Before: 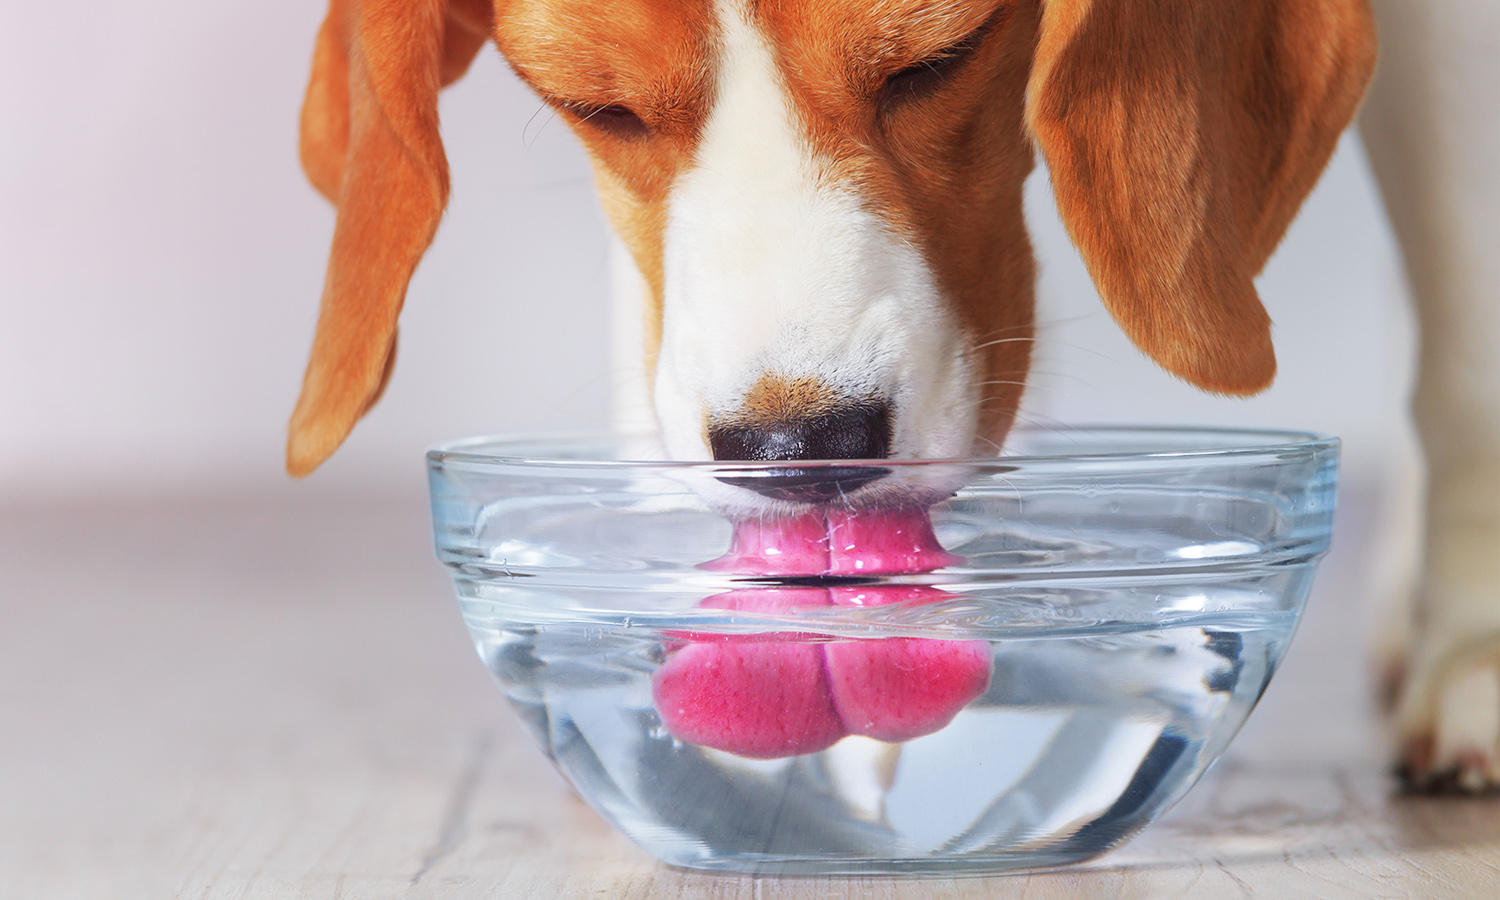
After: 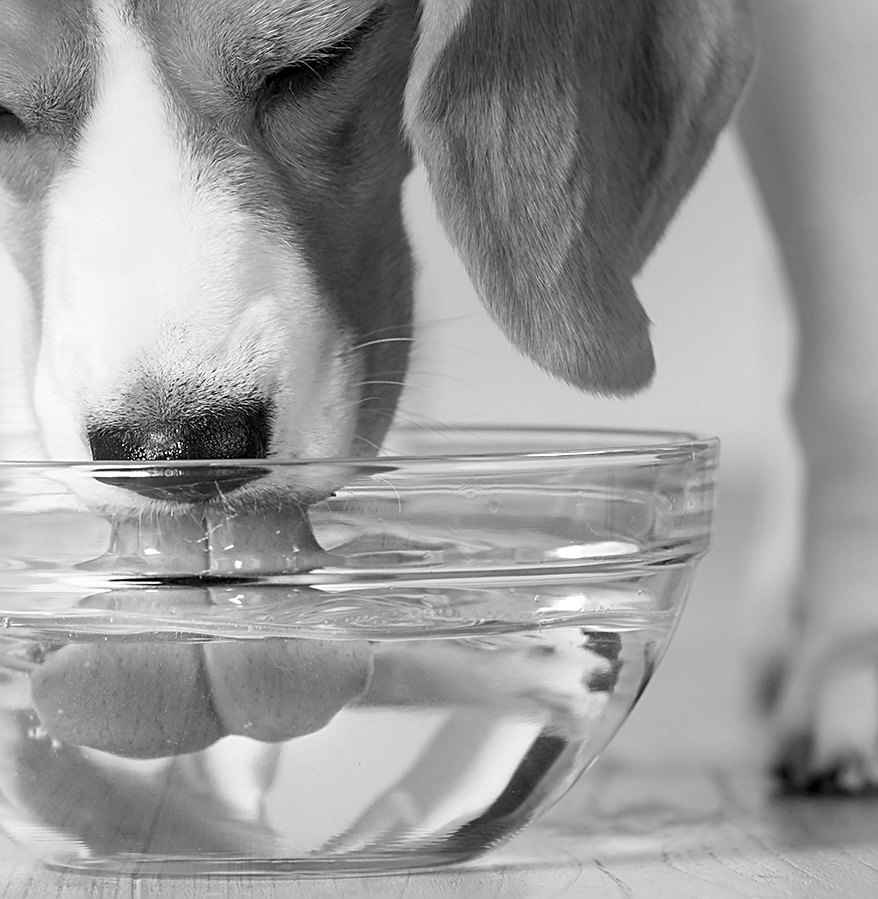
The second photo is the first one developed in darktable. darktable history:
monochrome: a -6.99, b 35.61, size 1.4
sharpen: on, module defaults
crop: left 41.402%
white balance: red 1.123, blue 0.83
color correction: highlights a* 19.59, highlights b* 27.49, shadows a* 3.46, shadows b* -17.28, saturation 0.73
exposure: black level correction 0.01, exposure 0.011 EV, compensate highlight preservation false
